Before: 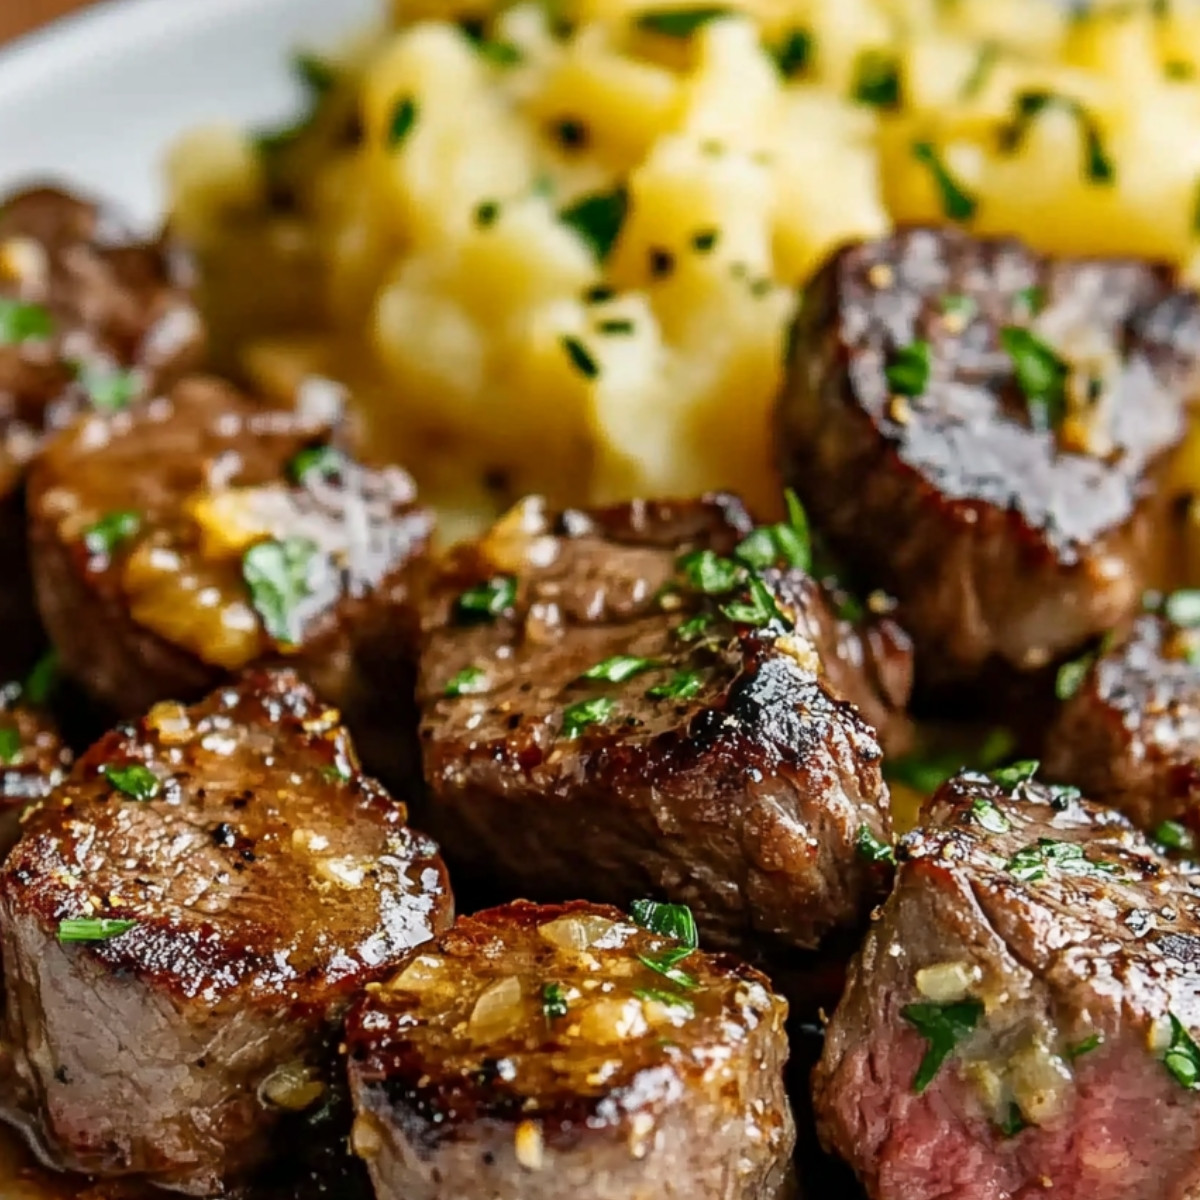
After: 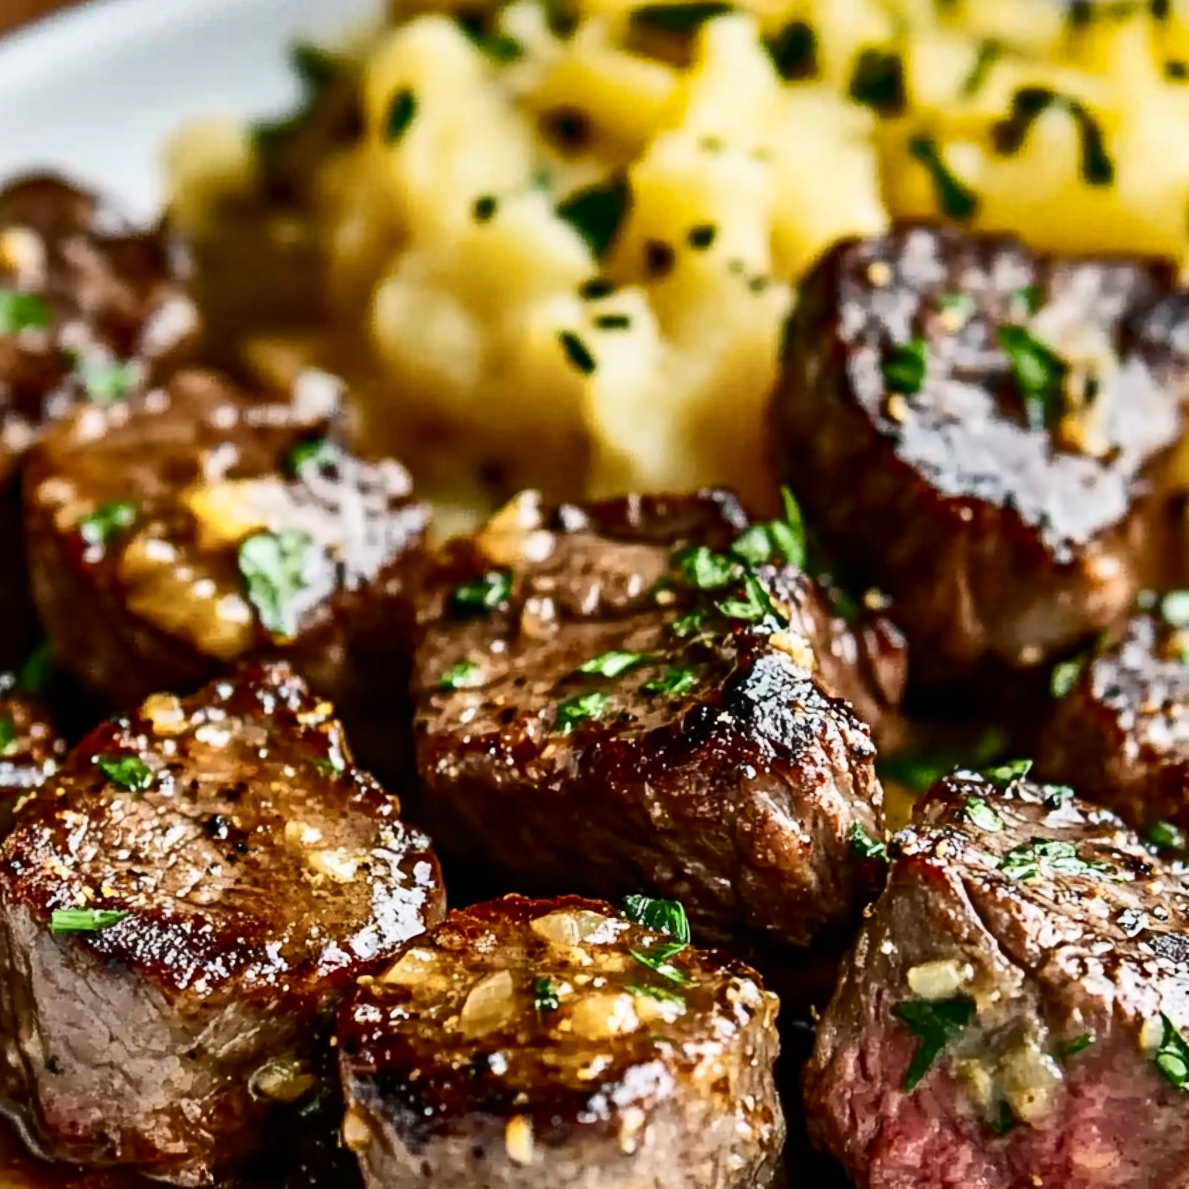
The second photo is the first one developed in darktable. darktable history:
shadows and highlights: white point adjustment 0.1, highlights -70, soften with gaussian
exposure: compensate highlight preservation false
crop and rotate: angle -0.5°
contrast brightness saturation: contrast 0.28
